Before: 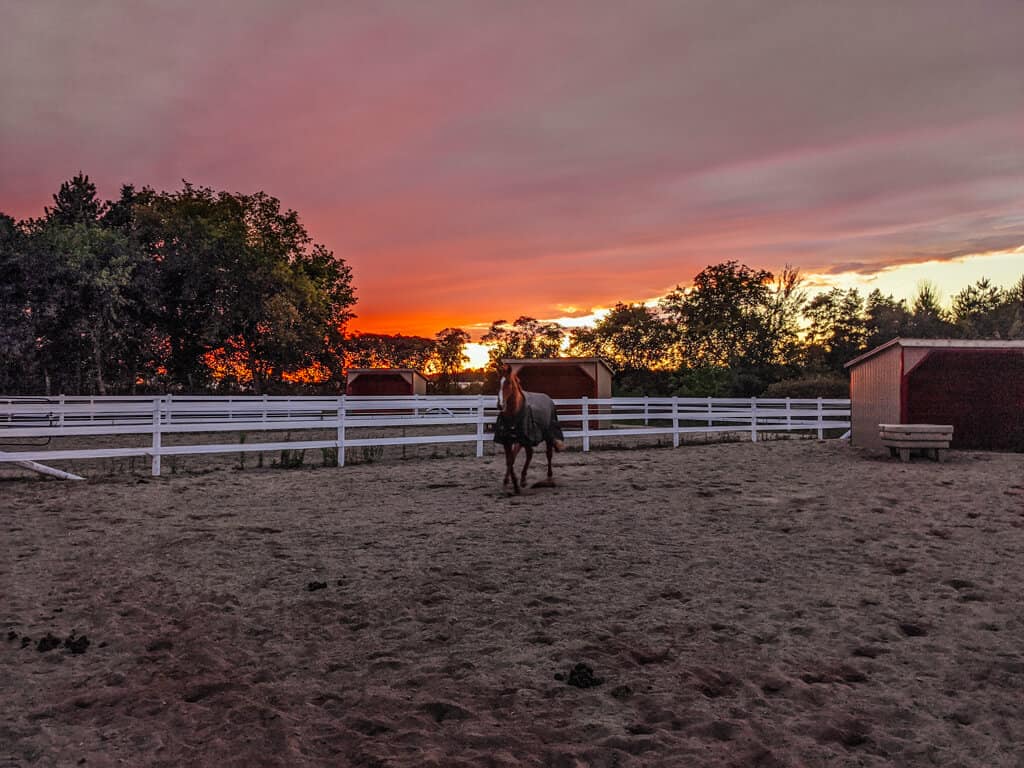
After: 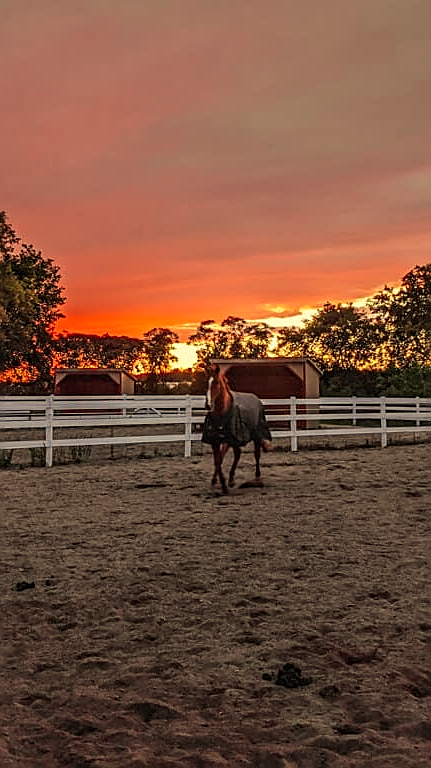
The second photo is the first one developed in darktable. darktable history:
sharpen: on, module defaults
crop: left 28.583%, right 29.231%
white balance: red 1.08, blue 0.791
